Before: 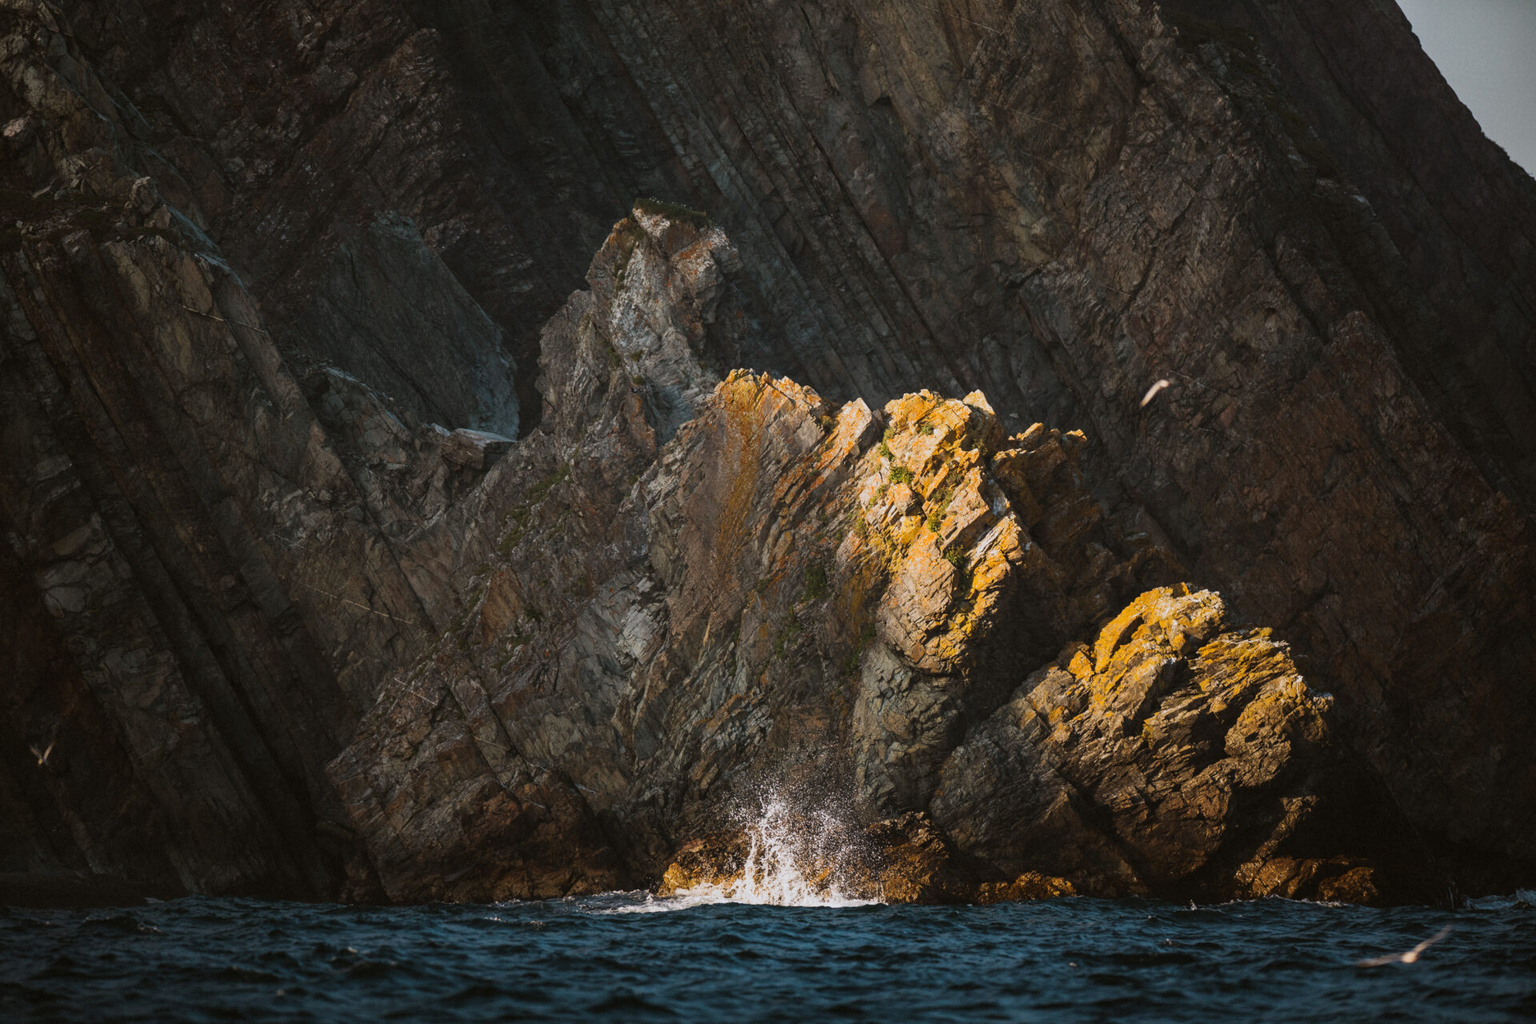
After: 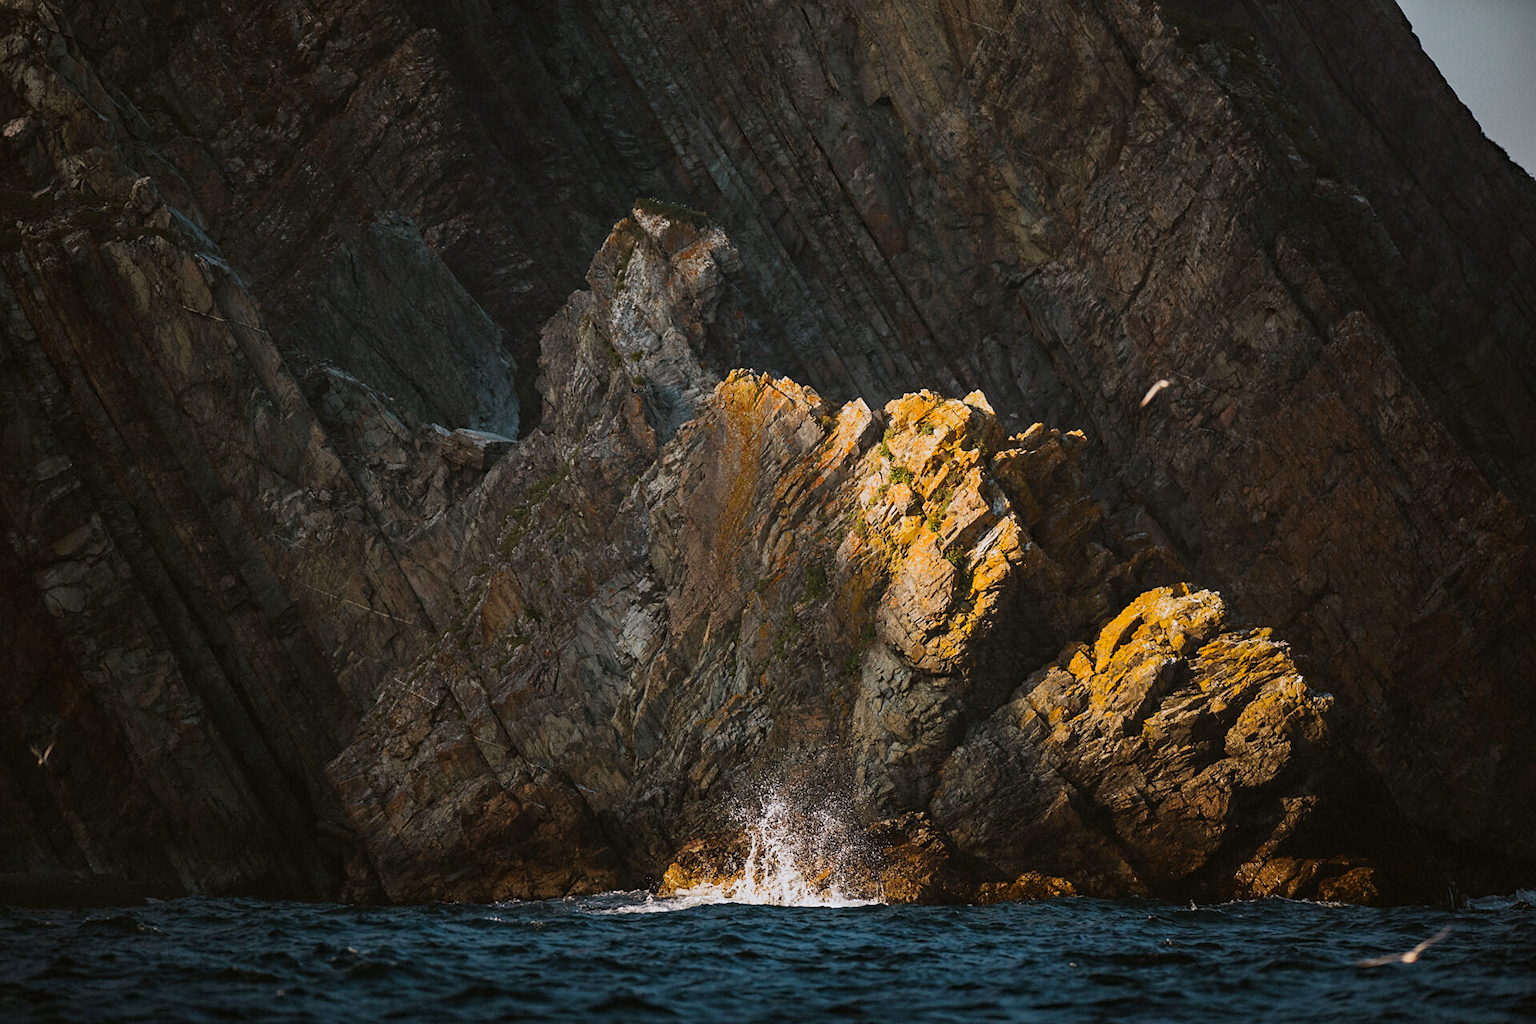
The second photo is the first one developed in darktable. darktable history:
haze removal: adaptive false
sharpen: radius 1.458, amount 0.398, threshold 1.271
color zones: curves: ch1 [(0, 0.525) (0.143, 0.556) (0.286, 0.52) (0.429, 0.5) (0.571, 0.5) (0.714, 0.5) (0.857, 0.503) (1, 0.525)]
